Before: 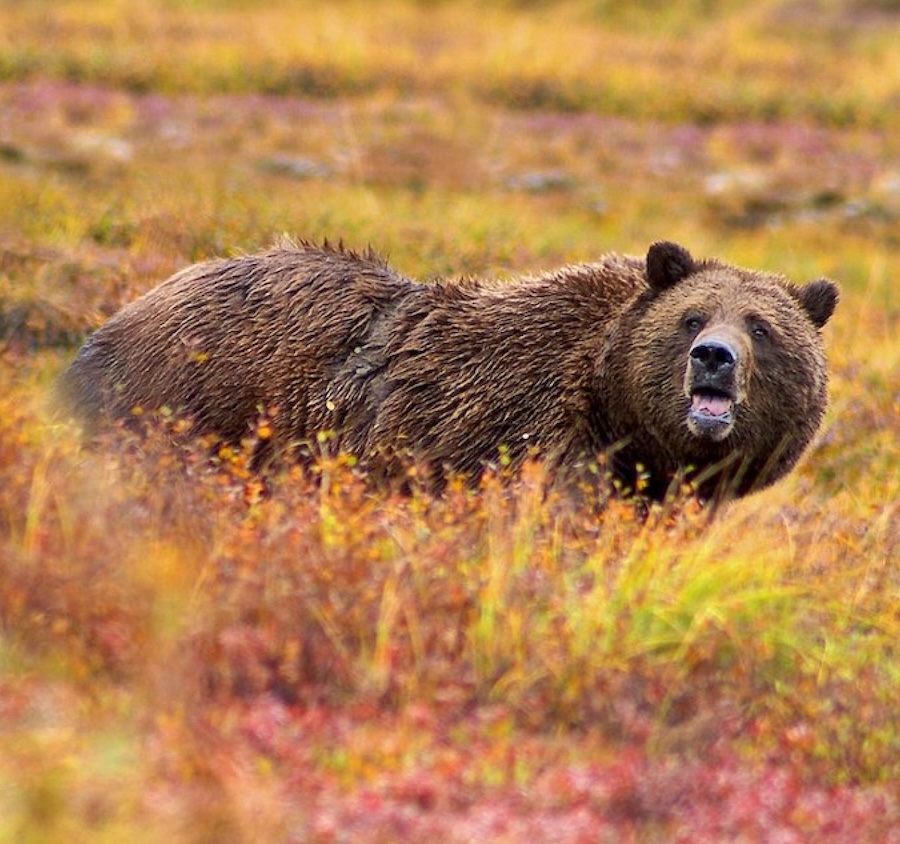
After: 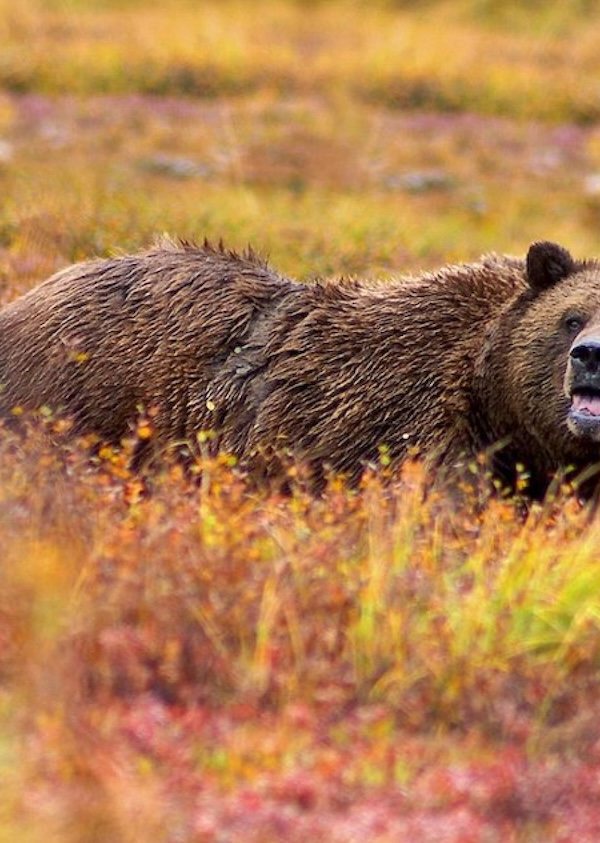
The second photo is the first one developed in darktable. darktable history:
crop and rotate: left 13.334%, right 19.992%
